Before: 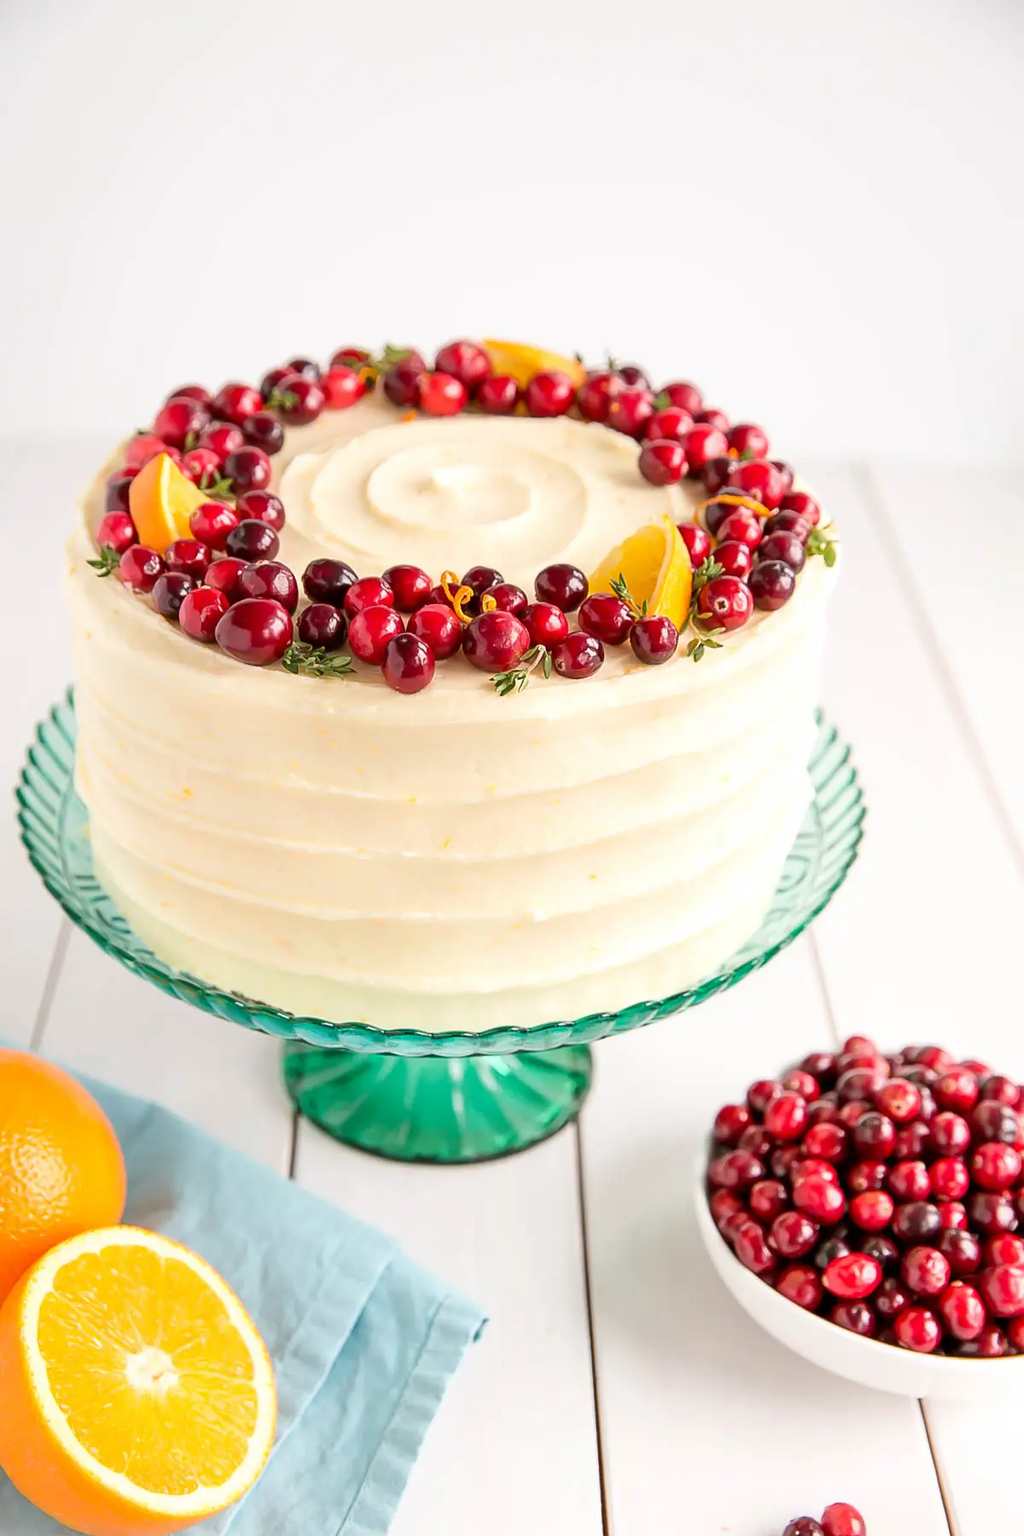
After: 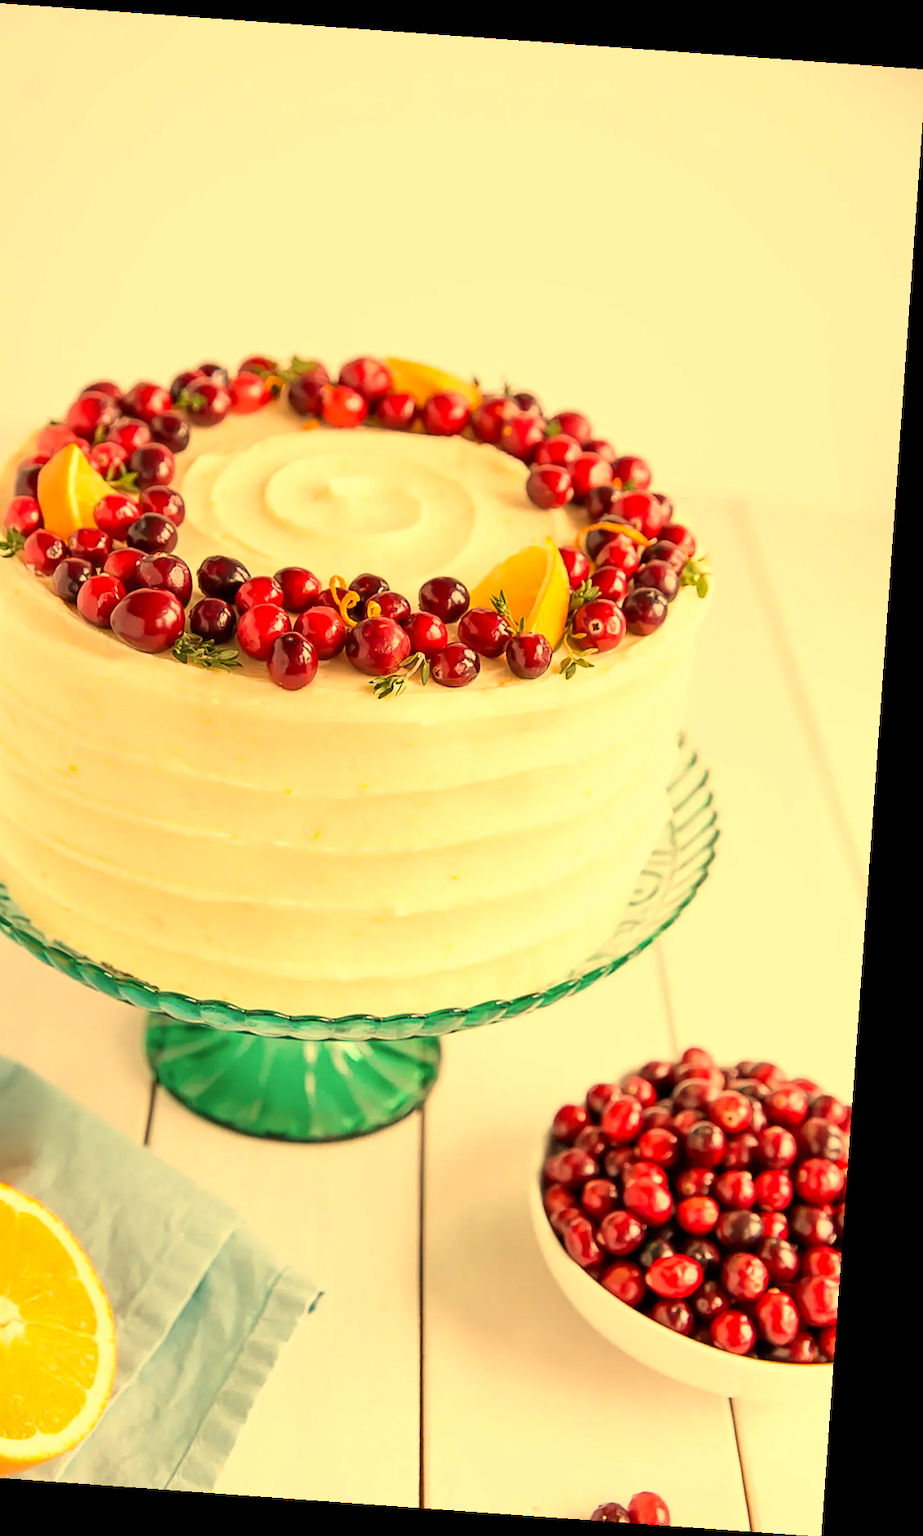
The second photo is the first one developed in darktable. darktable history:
rotate and perspective: rotation 4.1°, automatic cropping off
crop and rotate: left 14.584%
color correction: highlights a* 1.39, highlights b* 17.83
white balance: red 1.138, green 0.996, blue 0.812
